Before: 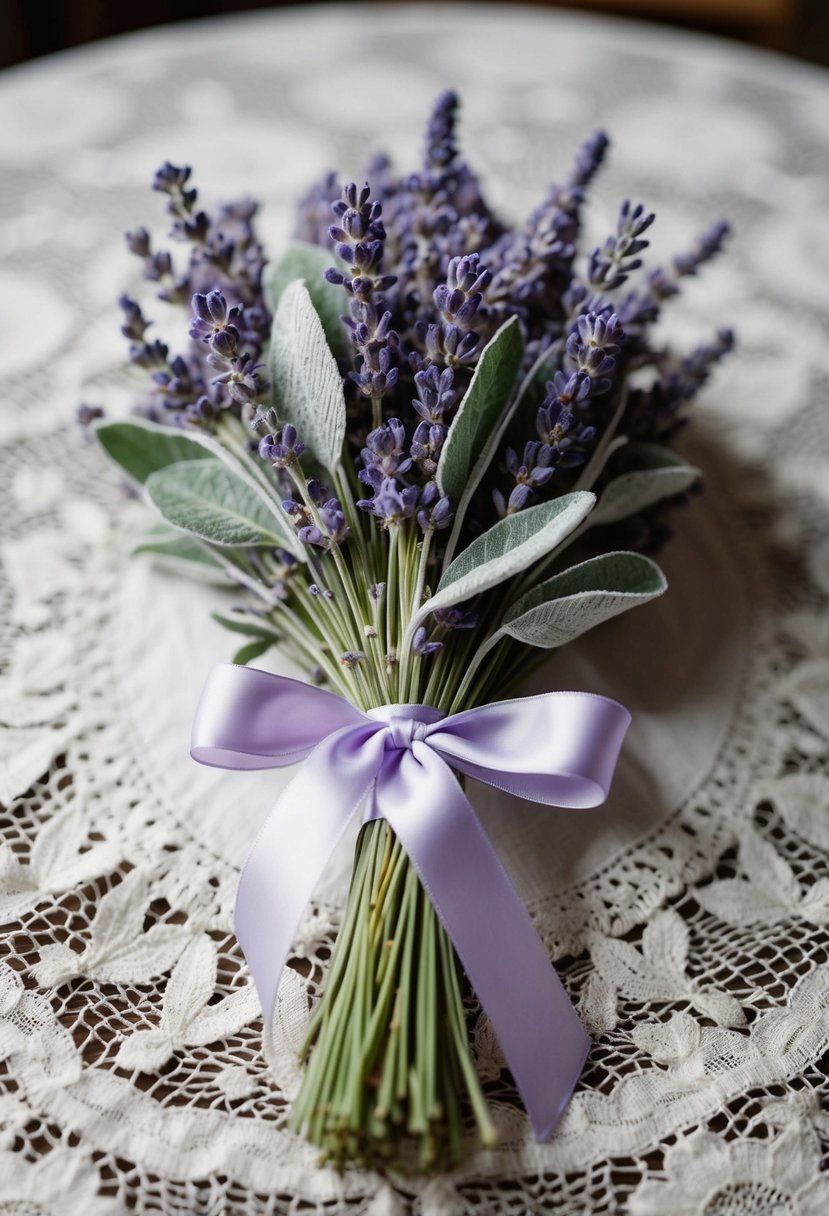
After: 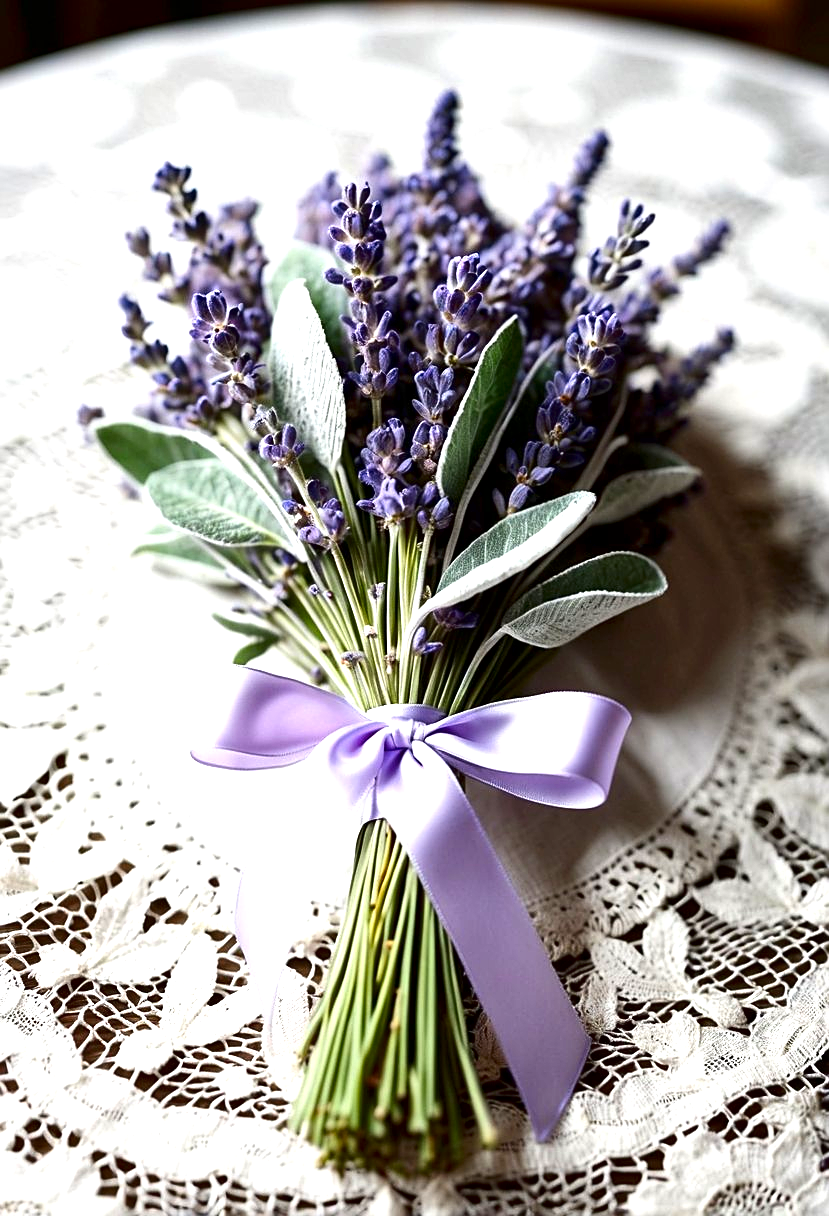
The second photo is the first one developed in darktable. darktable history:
sharpen: on, module defaults
exposure: black level correction 0.001, exposure 1.045 EV, compensate highlight preservation false
local contrast: mode bilateral grid, contrast 20, coarseness 51, detail 119%, midtone range 0.2
contrast brightness saturation: contrast 0.12, brightness -0.123, saturation 0.203
